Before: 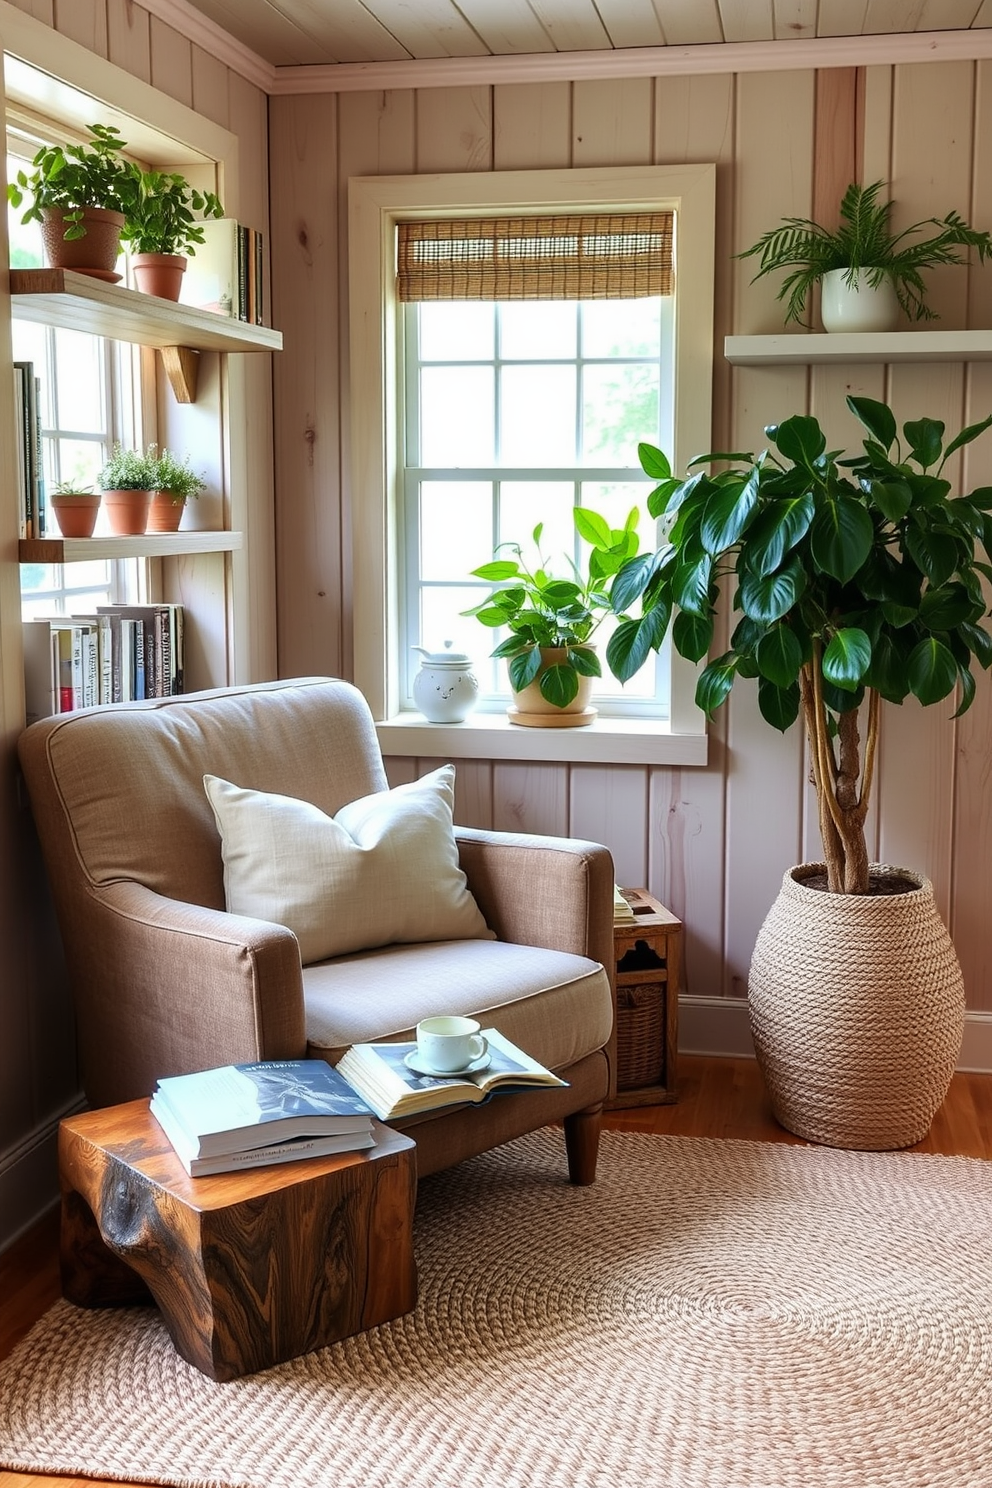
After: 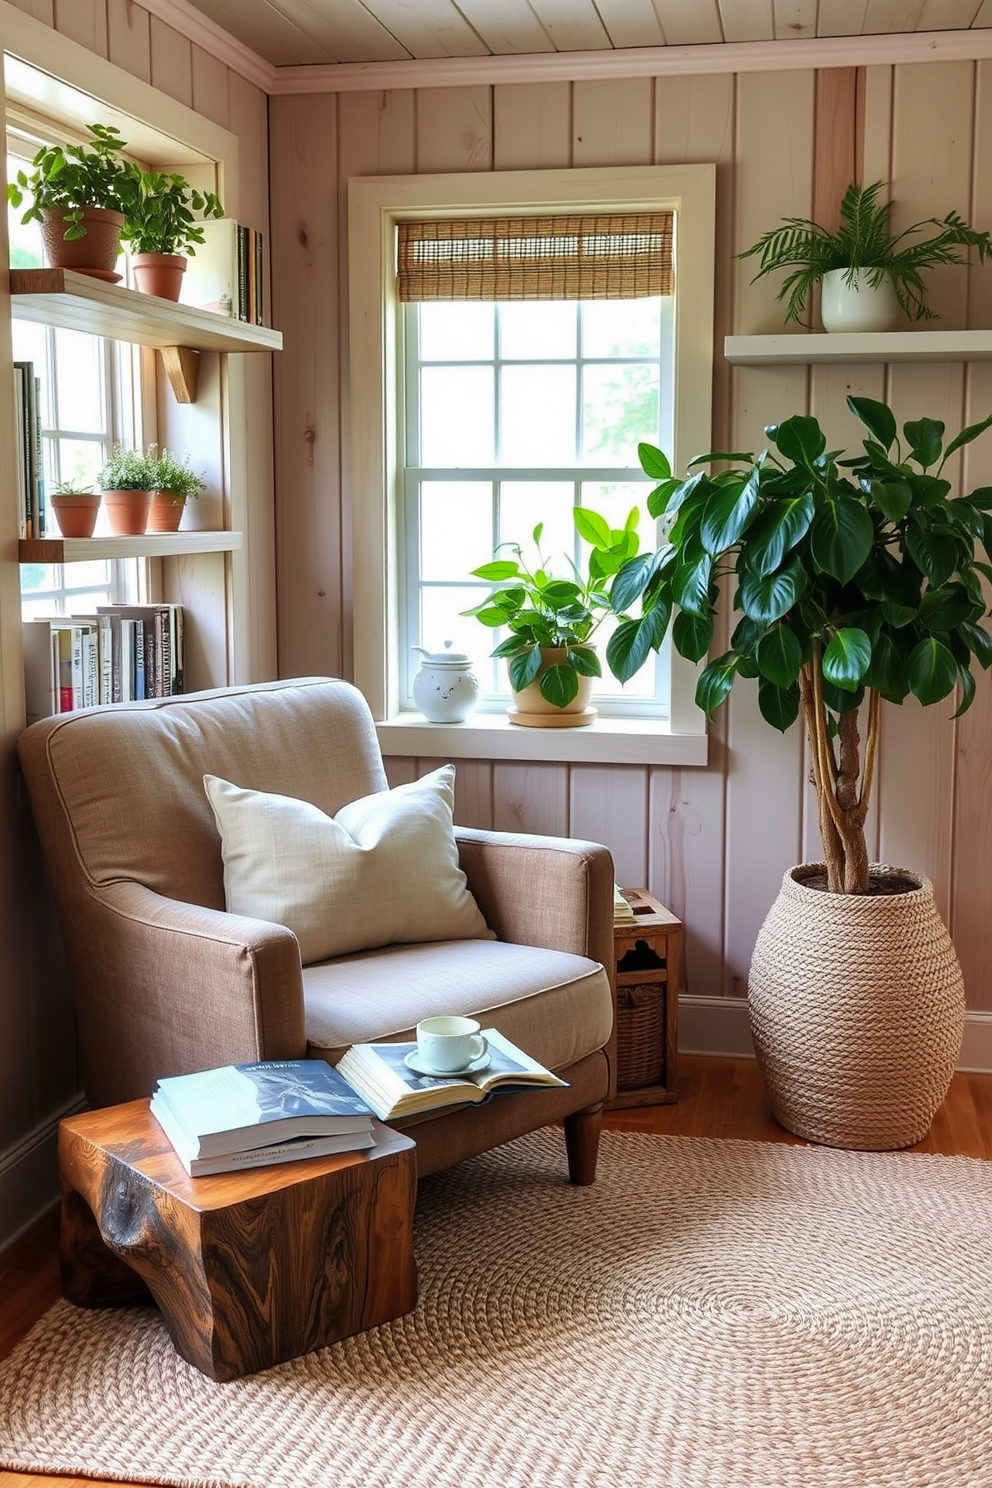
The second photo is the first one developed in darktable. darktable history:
shadows and highlights: shadows 24.76, highlights -25.64
